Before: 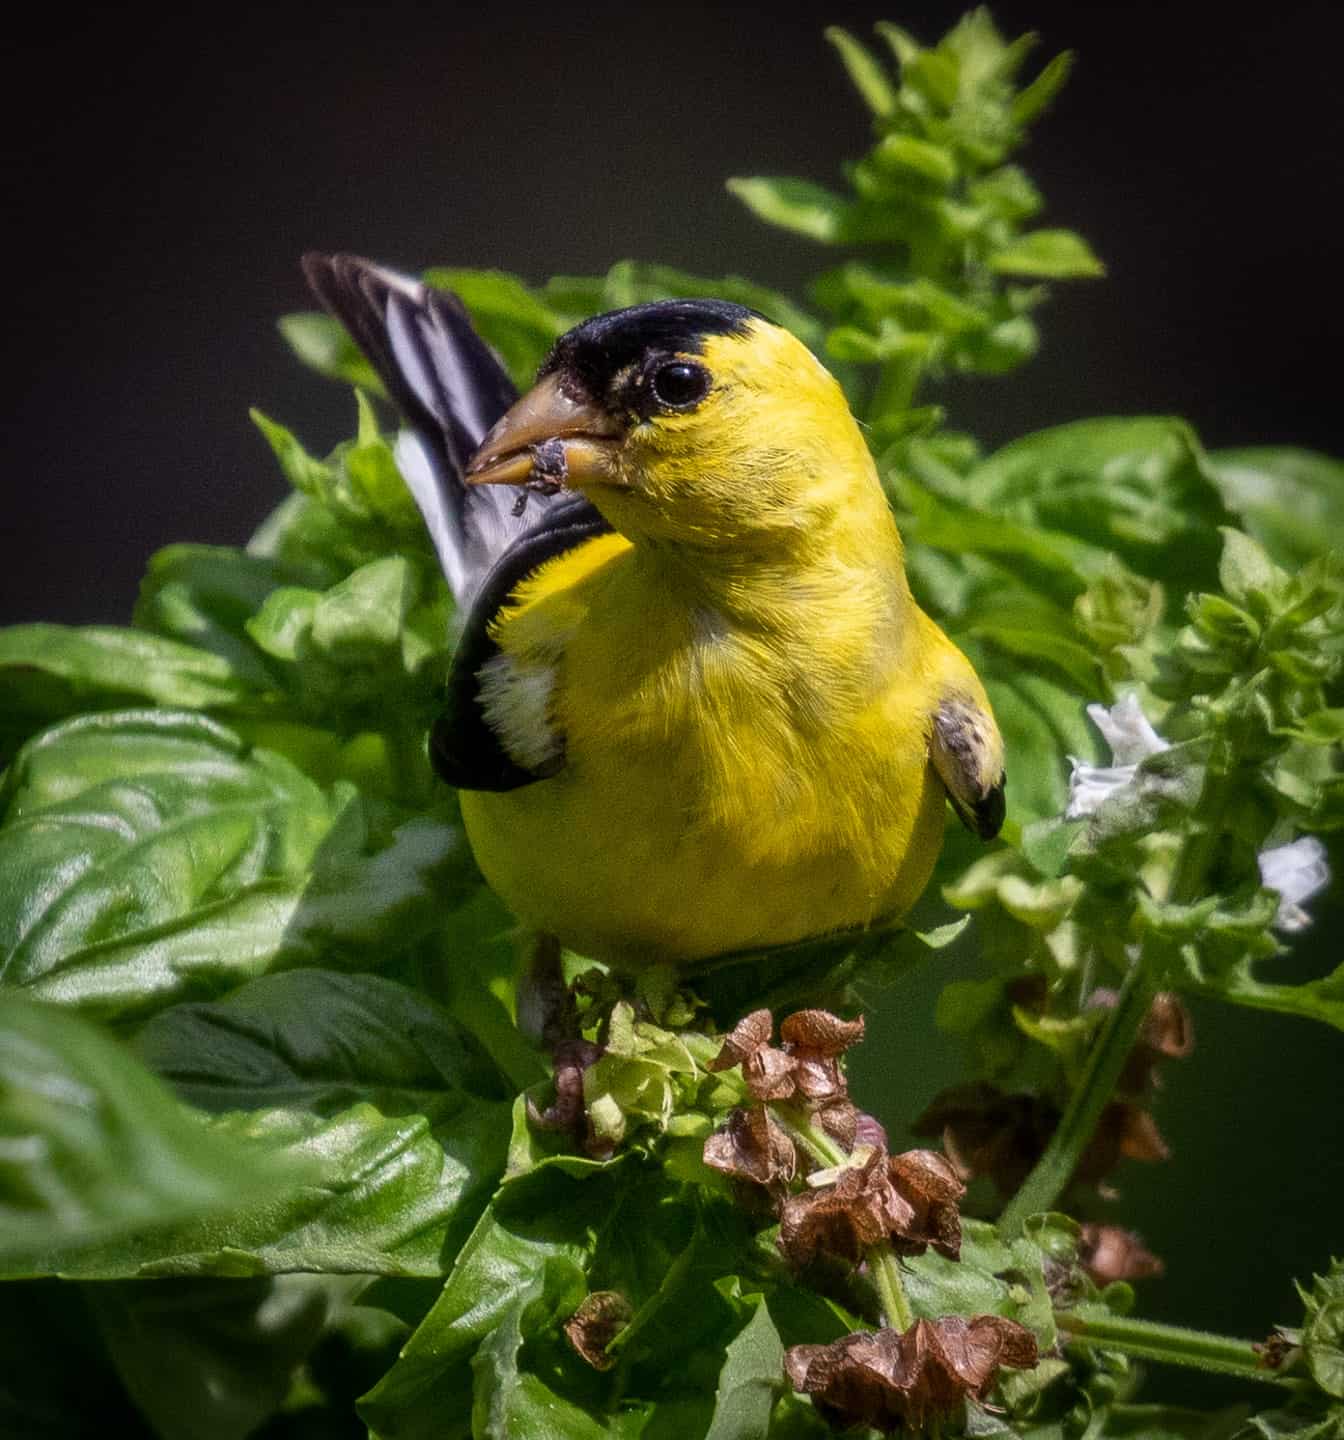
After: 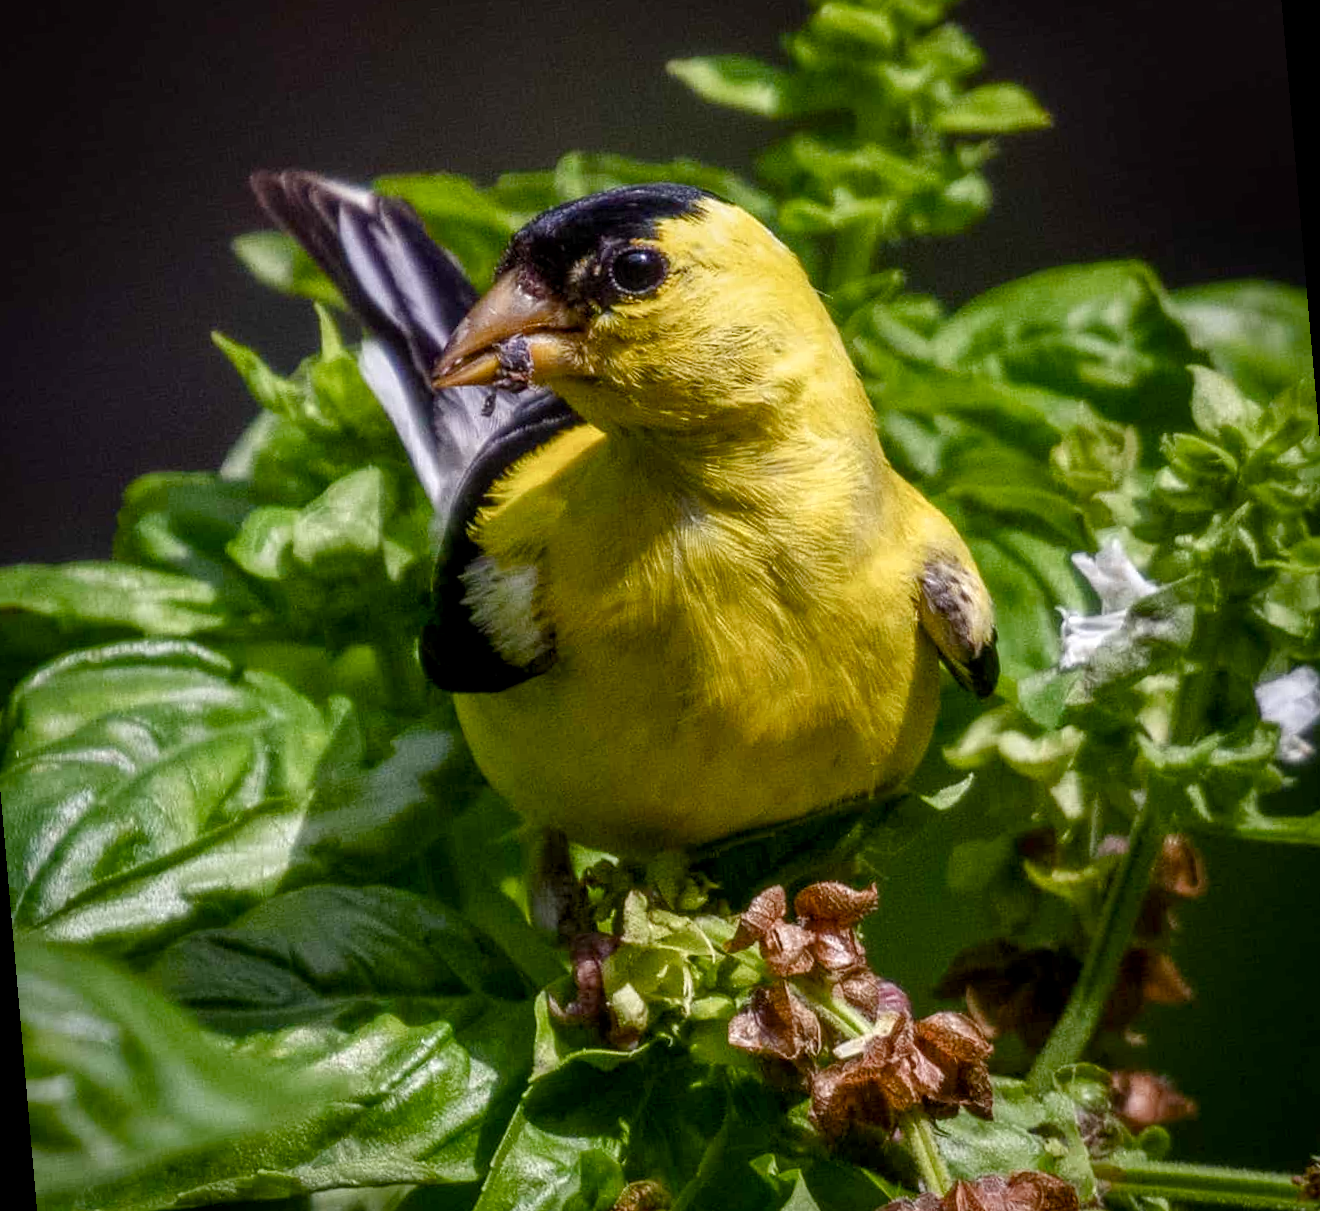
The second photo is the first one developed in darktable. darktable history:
color balance rgb: perceptual saturation grading › global saturation 20%, perceptual saturation grading › highlights -25%, perceptual saturation grading › shadows 50%, global vibrance -25%
local contrast: on, module defaults
rotate and perspective: rotation -5°, crop left 0.05, crop right 0.952, crop top 0.11, crop bottom 0.89
